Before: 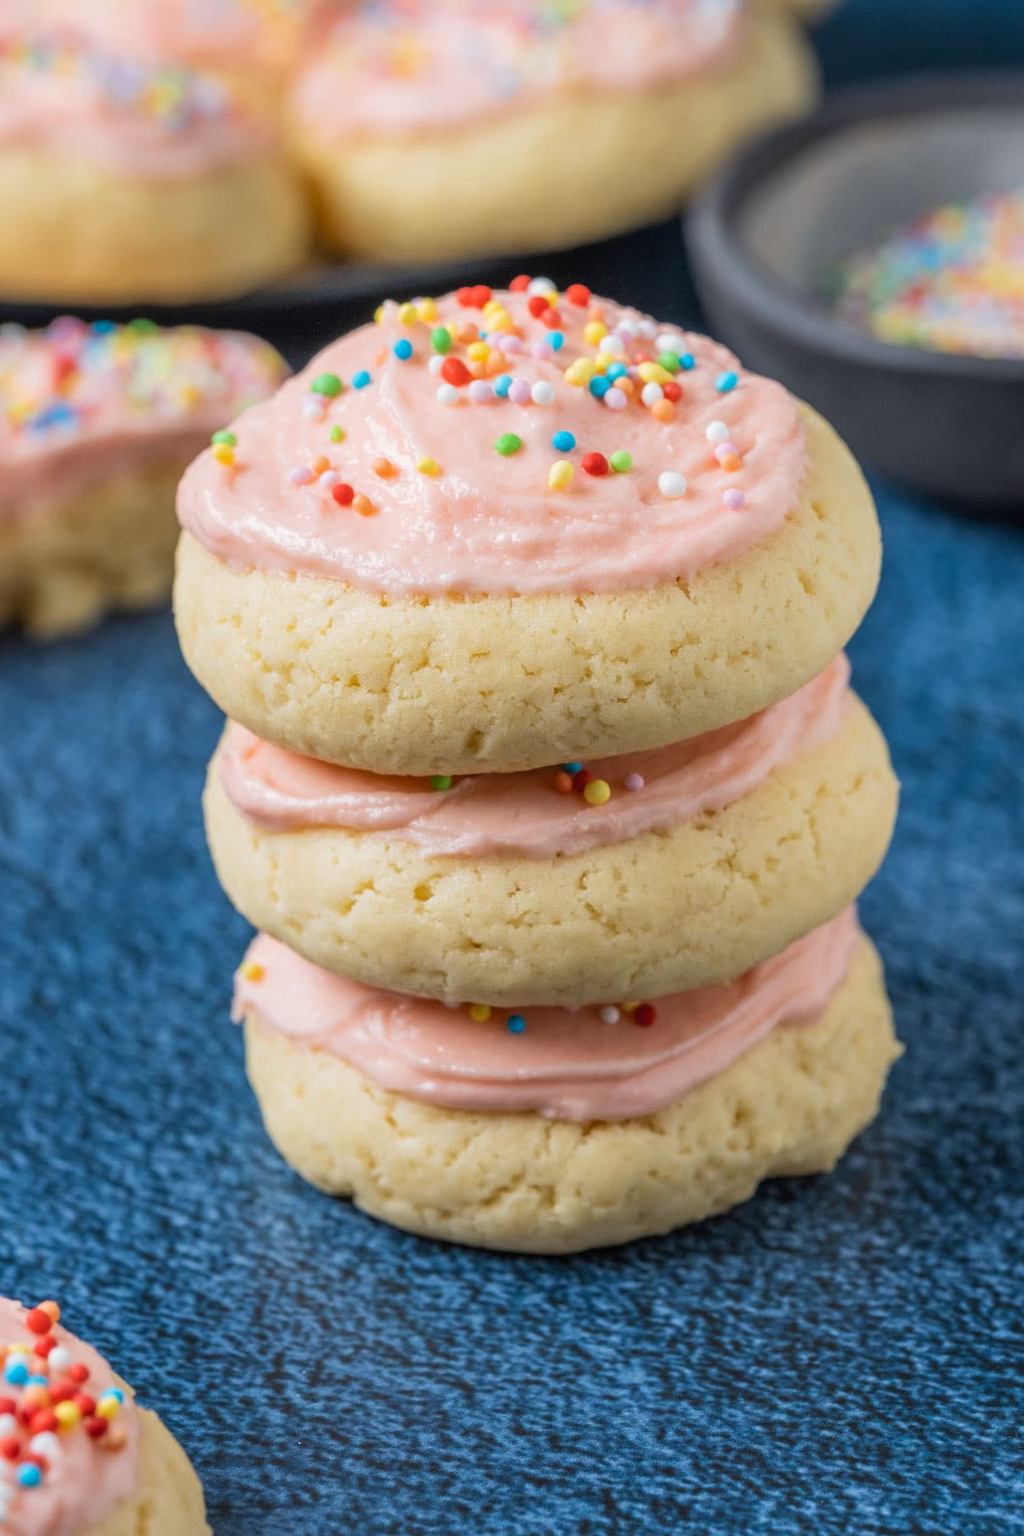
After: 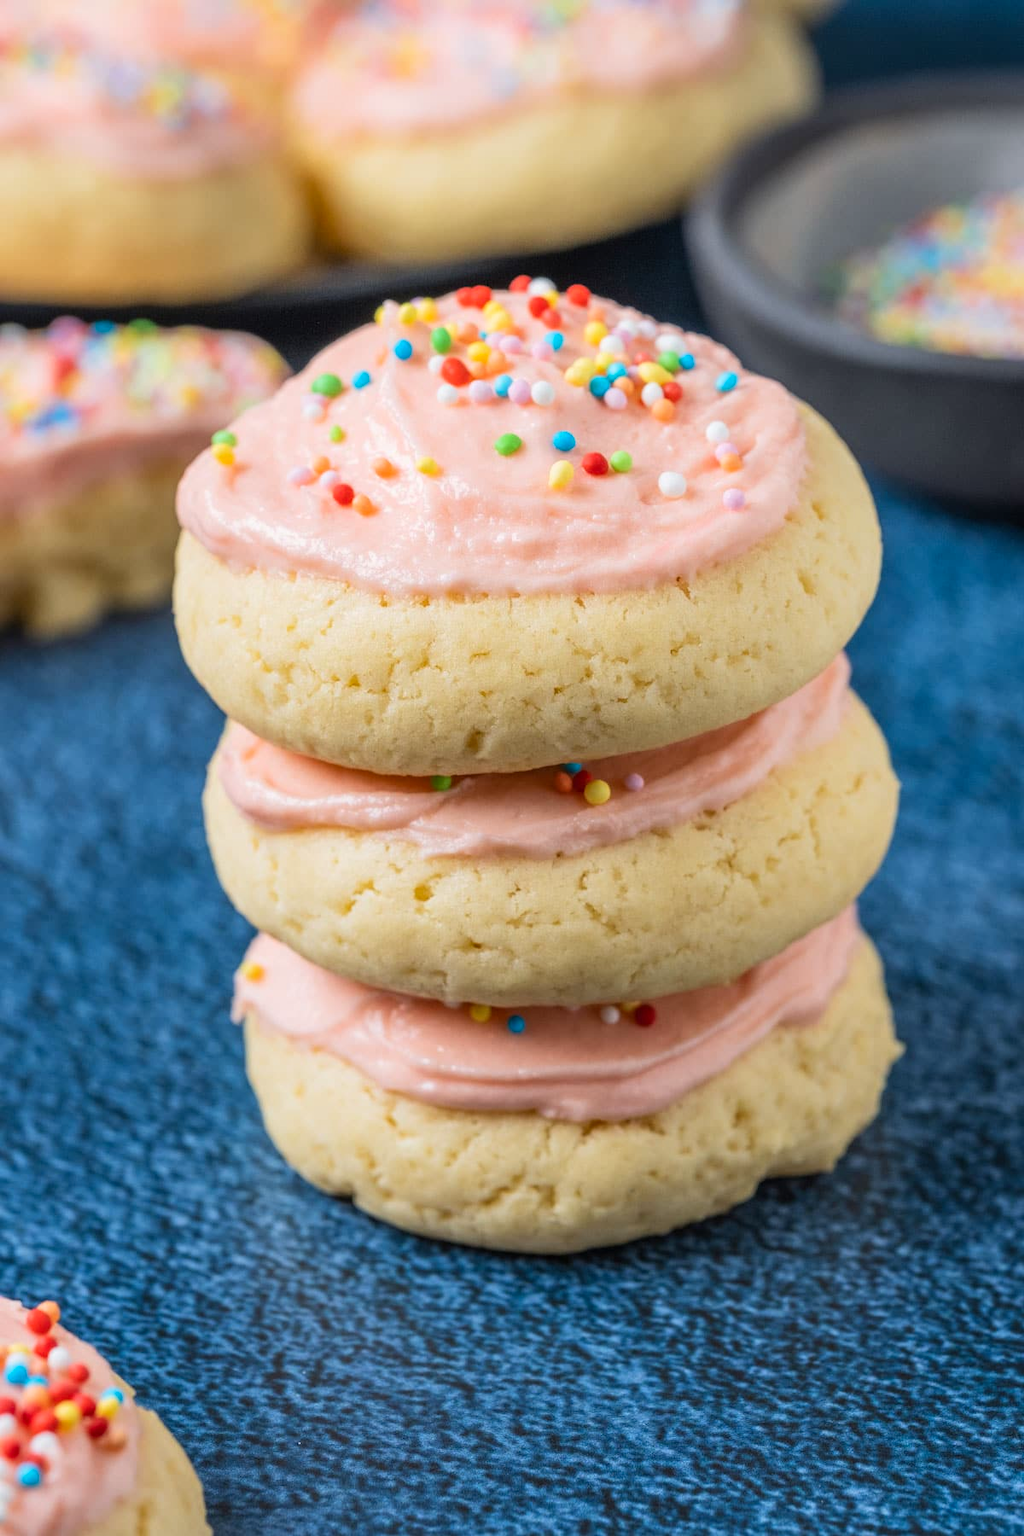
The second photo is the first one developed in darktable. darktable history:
contrast brightness saturation: contrast 0.1, brightness 0.03, saturation 0.09
white balance: emerald 1
